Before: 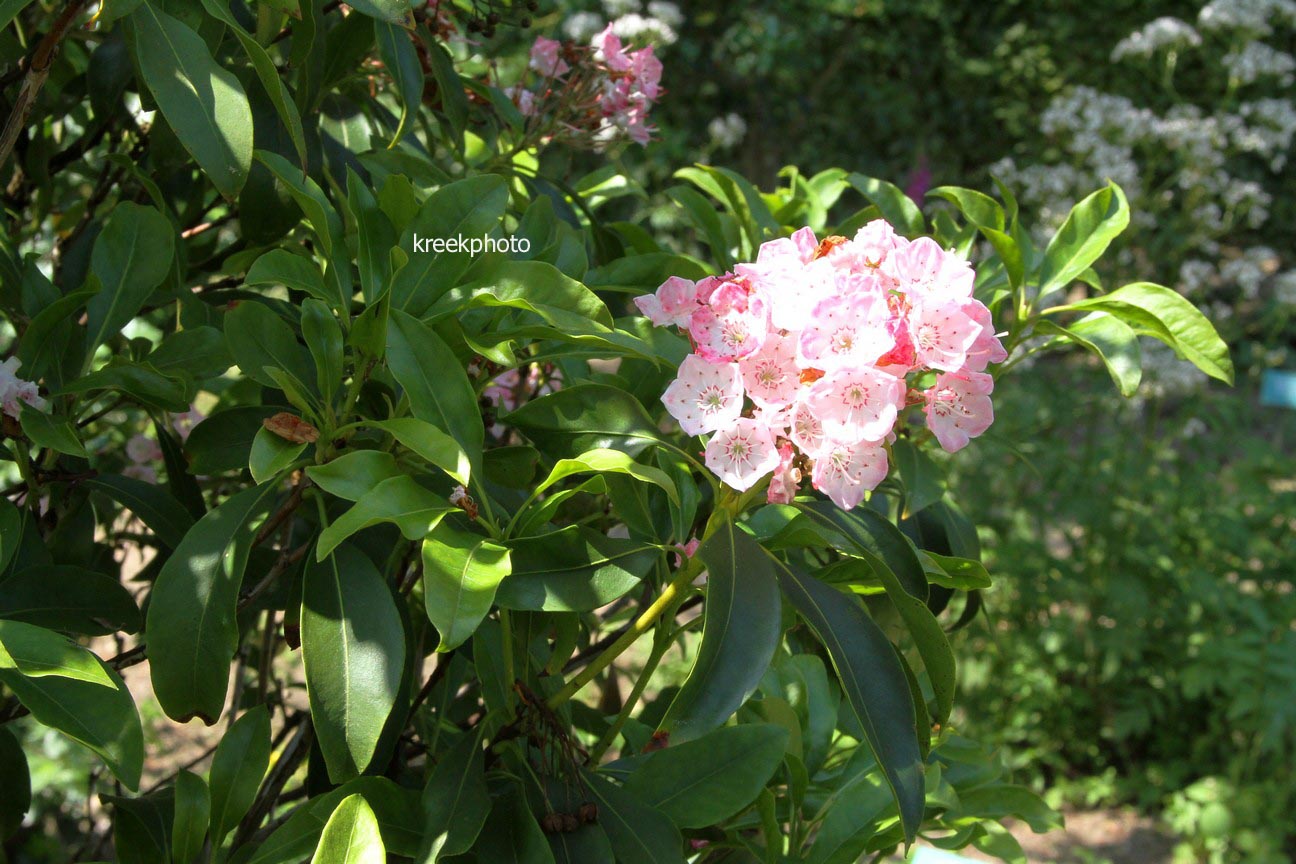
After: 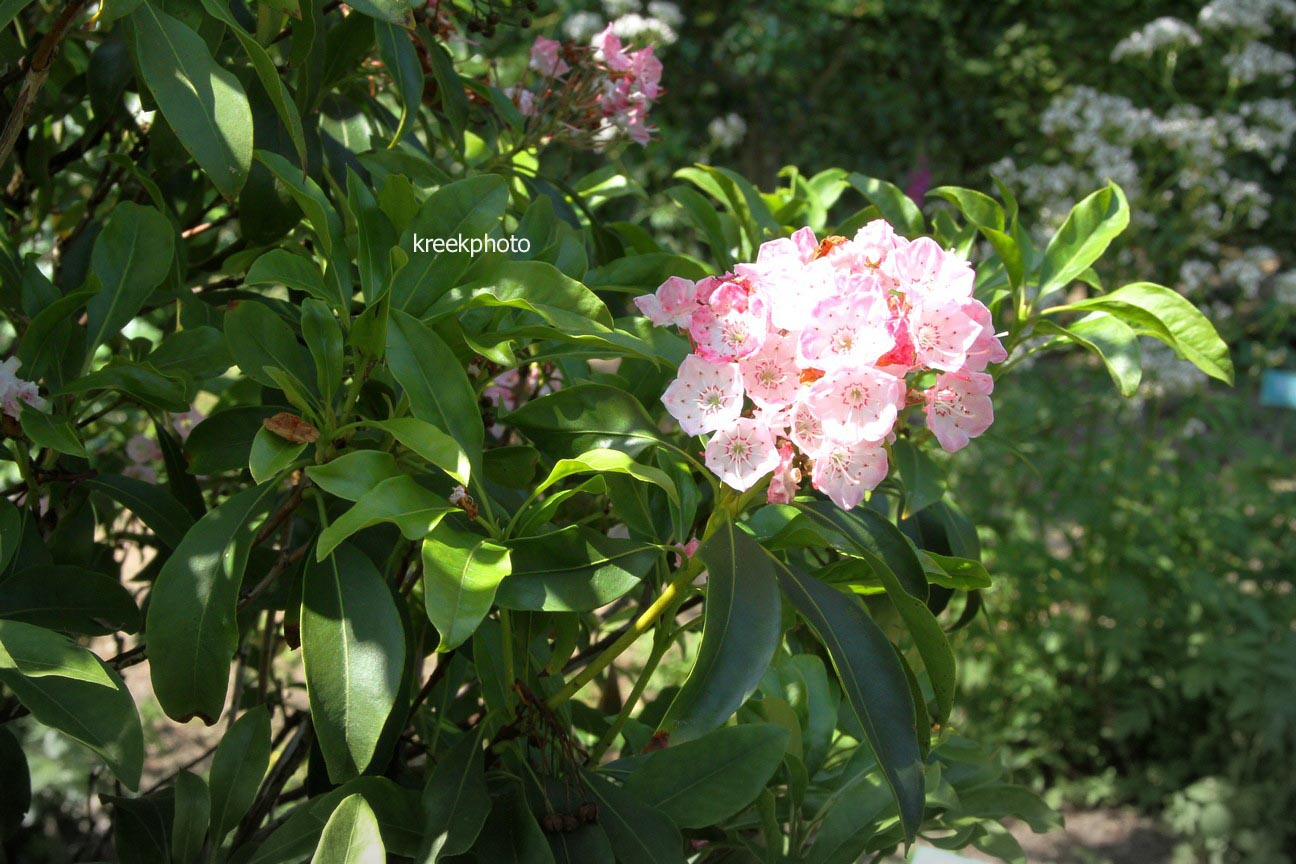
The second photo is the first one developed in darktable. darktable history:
vignetting: fall-off start 100.61%, fall-off radius 64.99%, center (-0.056, -0.353), automatic ratio true
